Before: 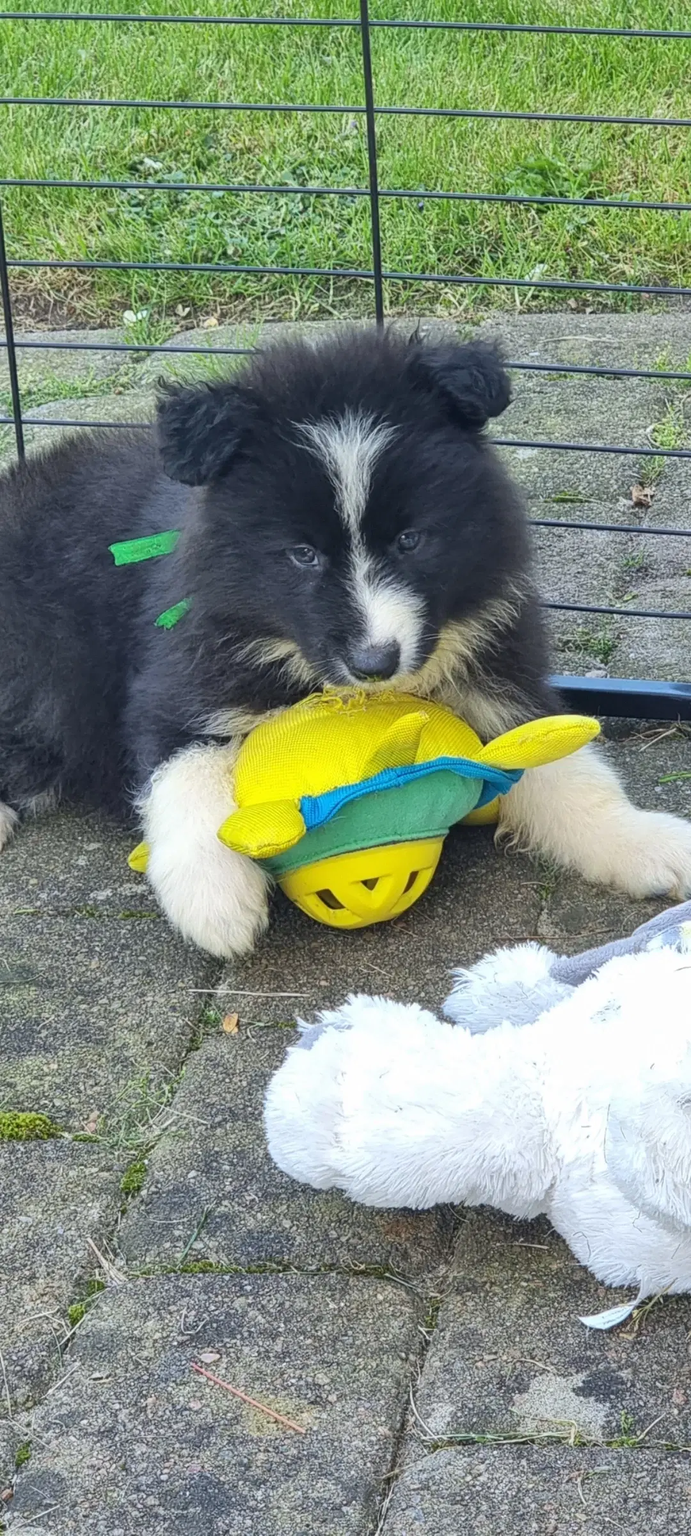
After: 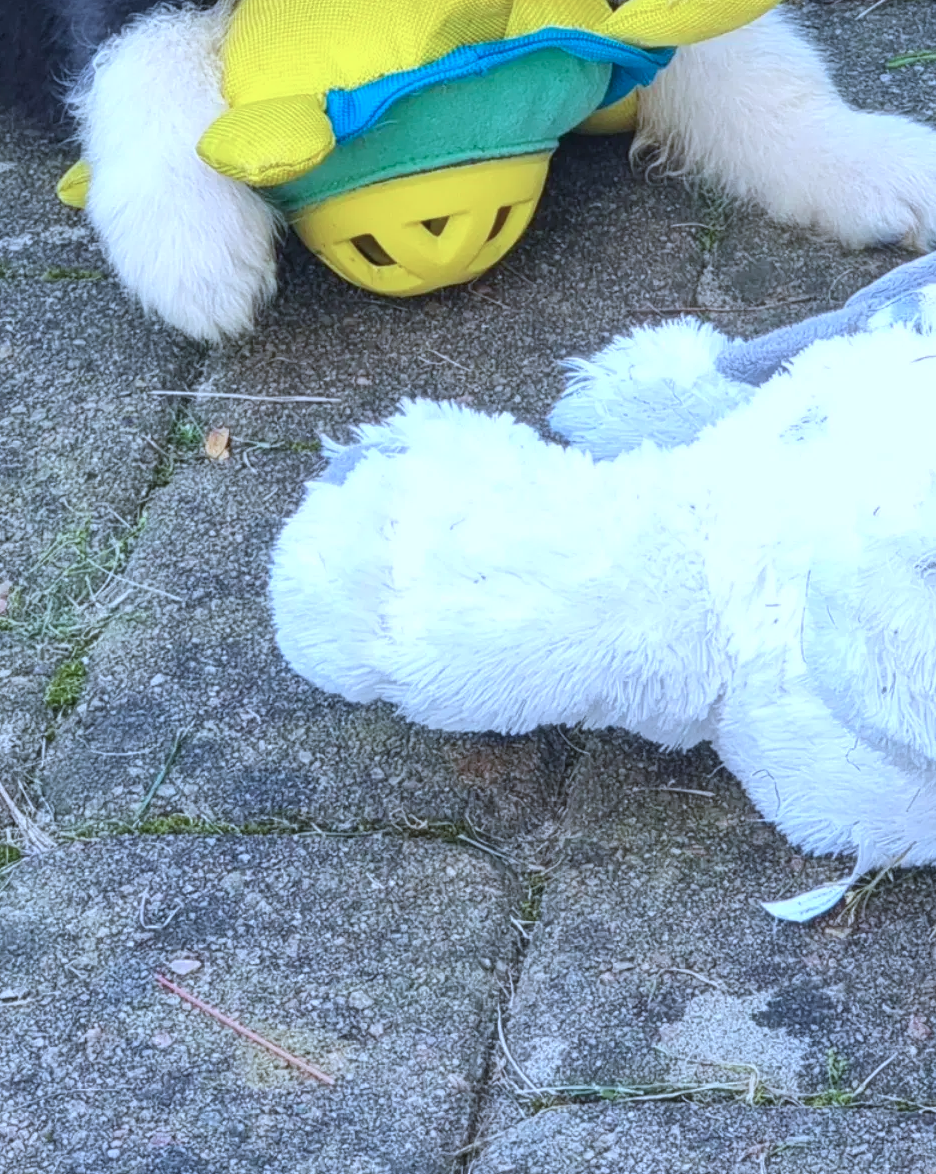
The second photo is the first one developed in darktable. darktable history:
color correction: highlights a* -2.24, highlights b* -18.1
crop and rotate: left 13.306%, top 48.129%, bottom 2.928%
color calibration: illuminant as shot in camera, x 0.358, y 0.373, temperature 4628.91 K
